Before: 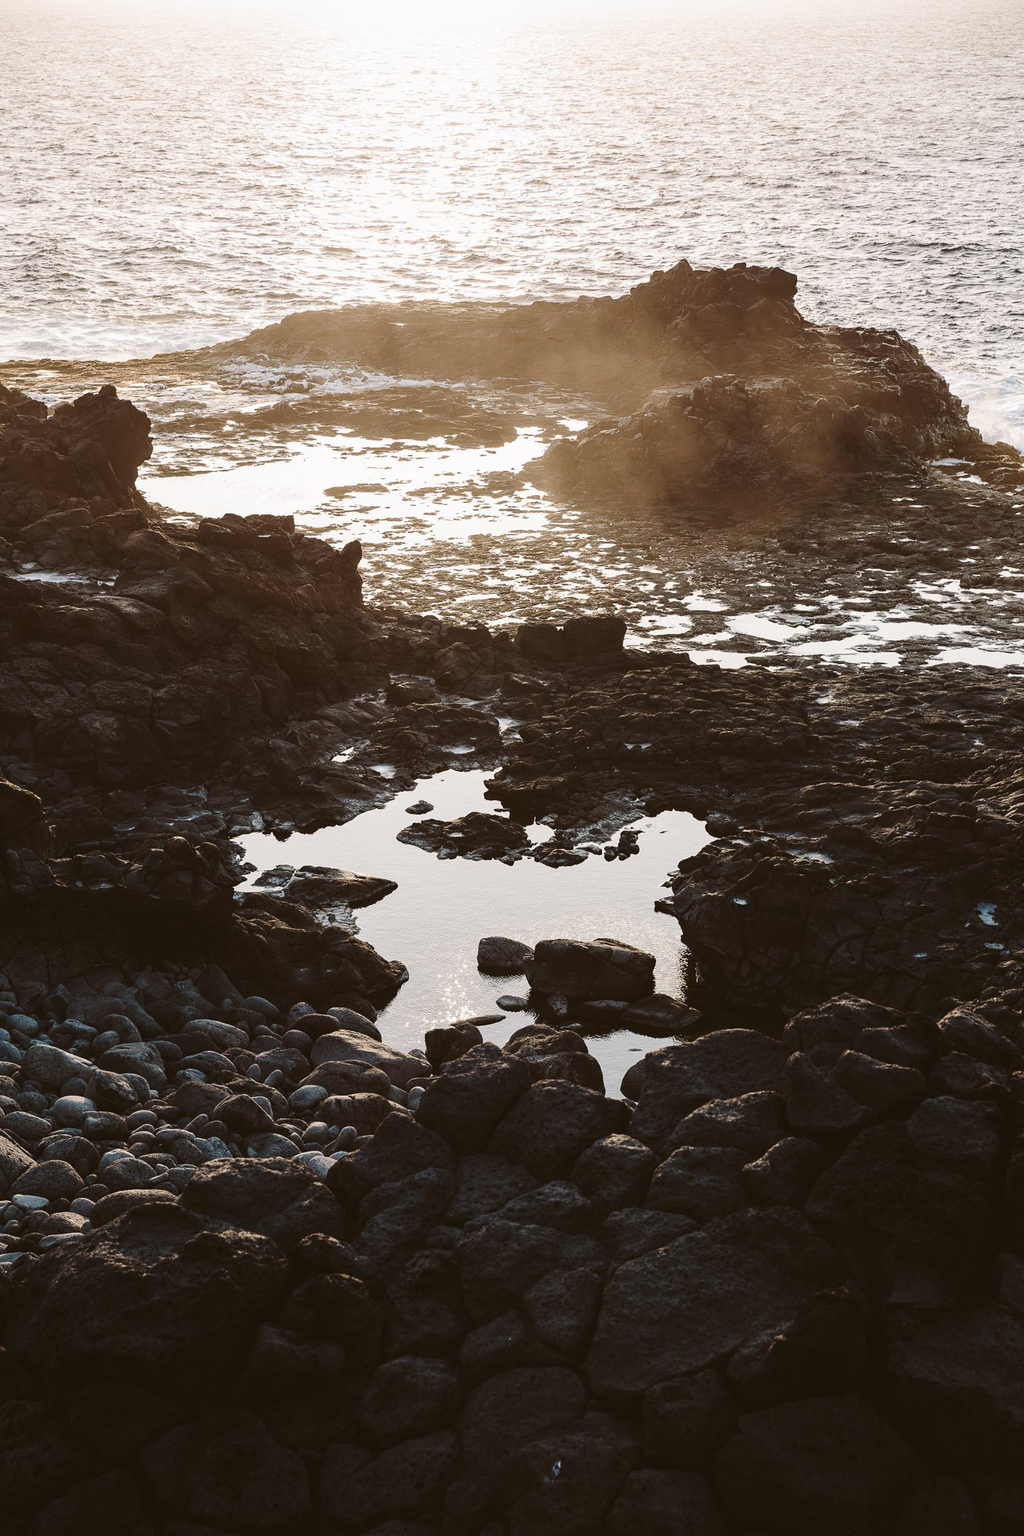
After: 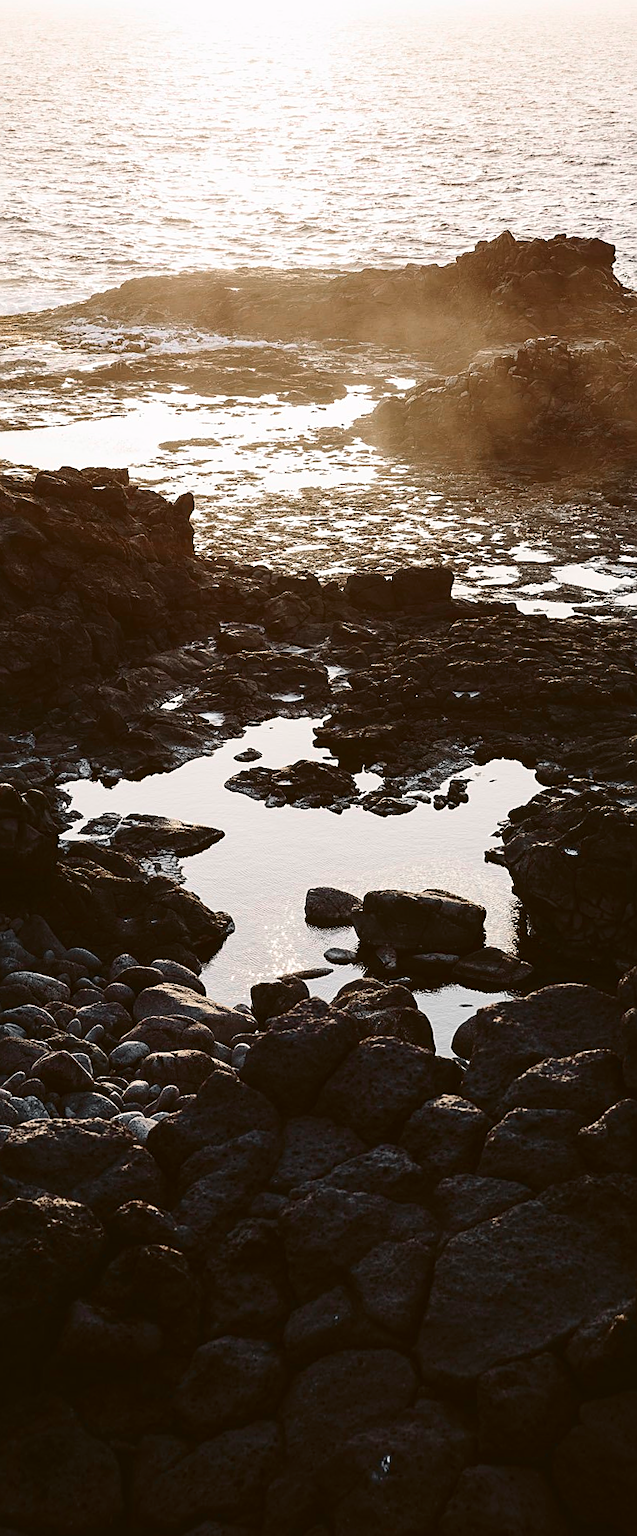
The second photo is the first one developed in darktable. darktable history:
color zones: curves: ch1 [(0, 0.638) (0.193, 0.442) (0.286, 0.15) (0.429, 0.14) (0.571, 0.142) (0.714, 0.154) (0.857, 0.175) (1, 0.638)]
contrast brightness saturation: contrast 0.16, saturation 0.32
sharpen: radius 1.967
rotate and perspective: rotation 0.215°, lens shift (vertical) -0.139, crop left 0.069, crop right 0.939, crop top 0.002, crop bottom 0.996
crop and rotate: left 14.292%, right 19.041%
